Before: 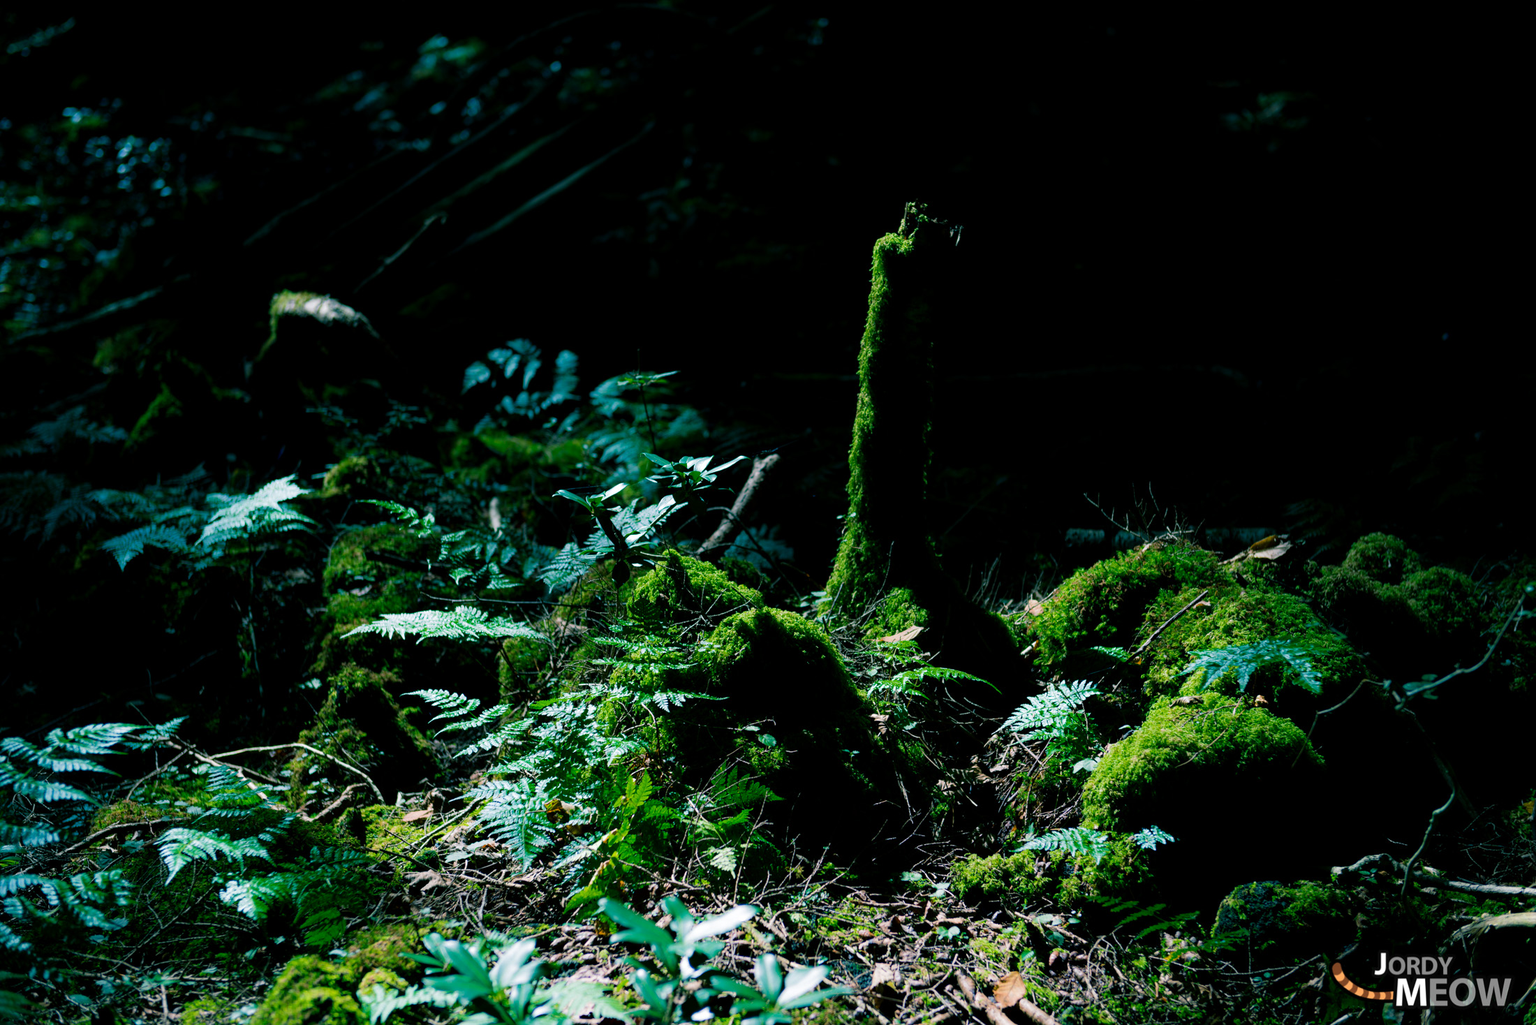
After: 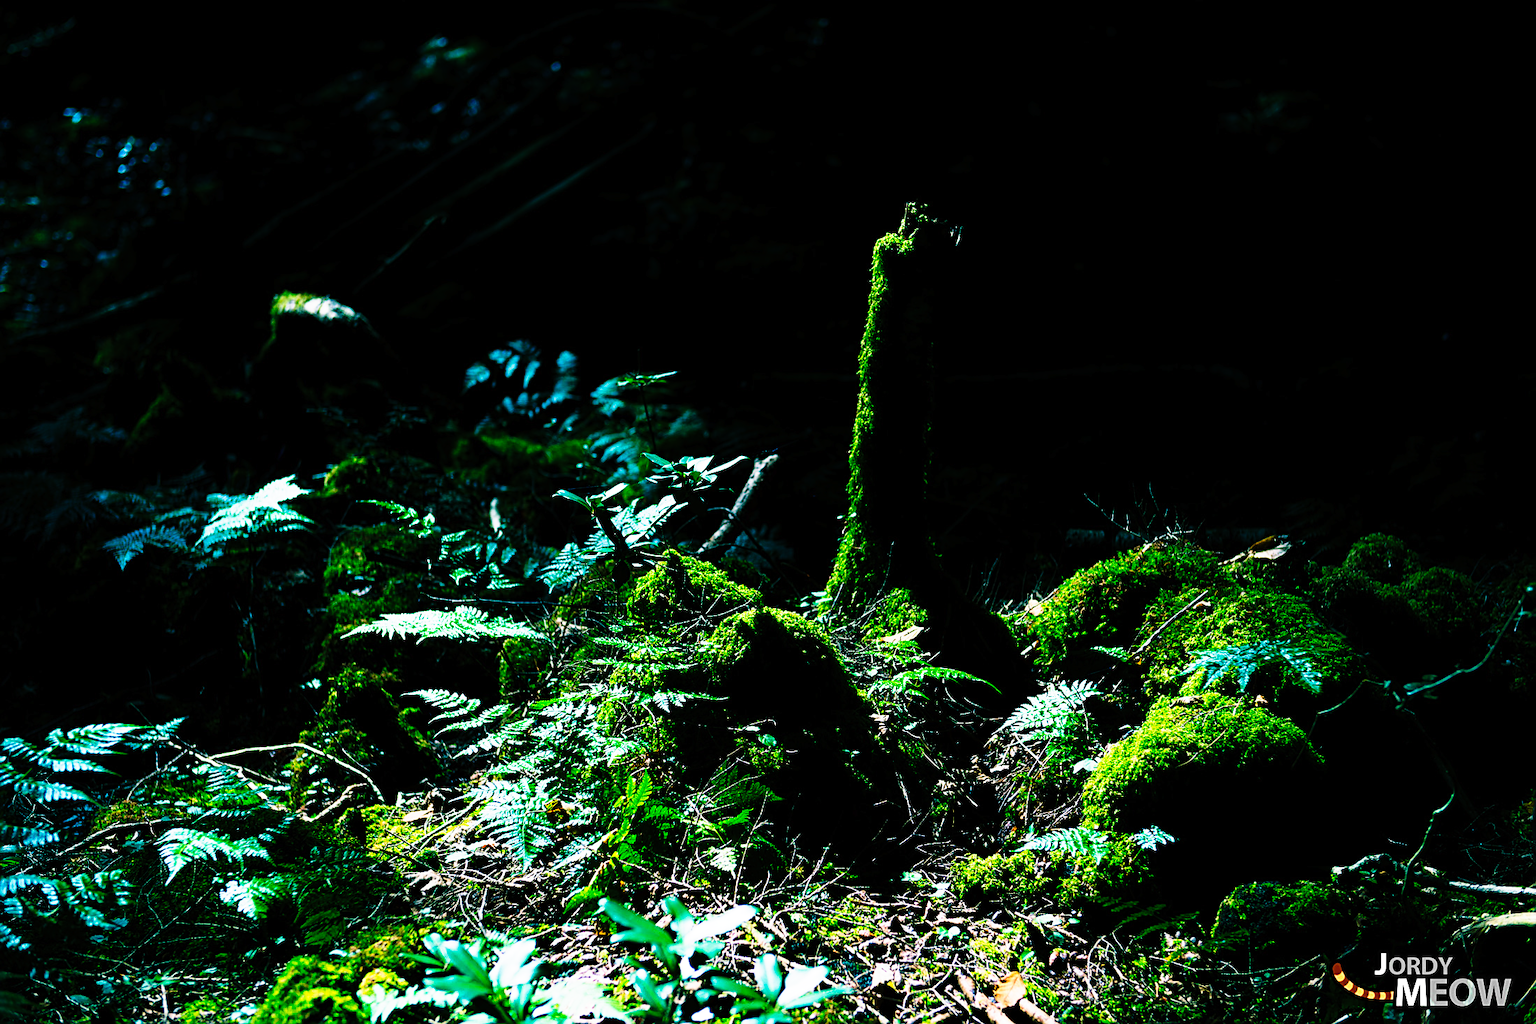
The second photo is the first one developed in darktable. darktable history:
sharpen: on, module defaults
tone curve: curves: ch0 [(0, 0) (0.003, 0.005) (0.011, 0.008) (0.025, 0.013) (0.044, 0.017) (0.069, 0.022) (0.1, 0.029) (0.136, 0.038) (0.177, 0.053) (0.224, 0.081) (0.277, 0.128) (0.335, 0.214) (0.399, 0.343) (0.468, 0.478) (0.543, 0.641) (0.623, 0.798) (0.709, 0.911) (0.801, 0.971) (0.898, 0.99) (1, 1)], preserve colors none
velvia: on, module defaults
